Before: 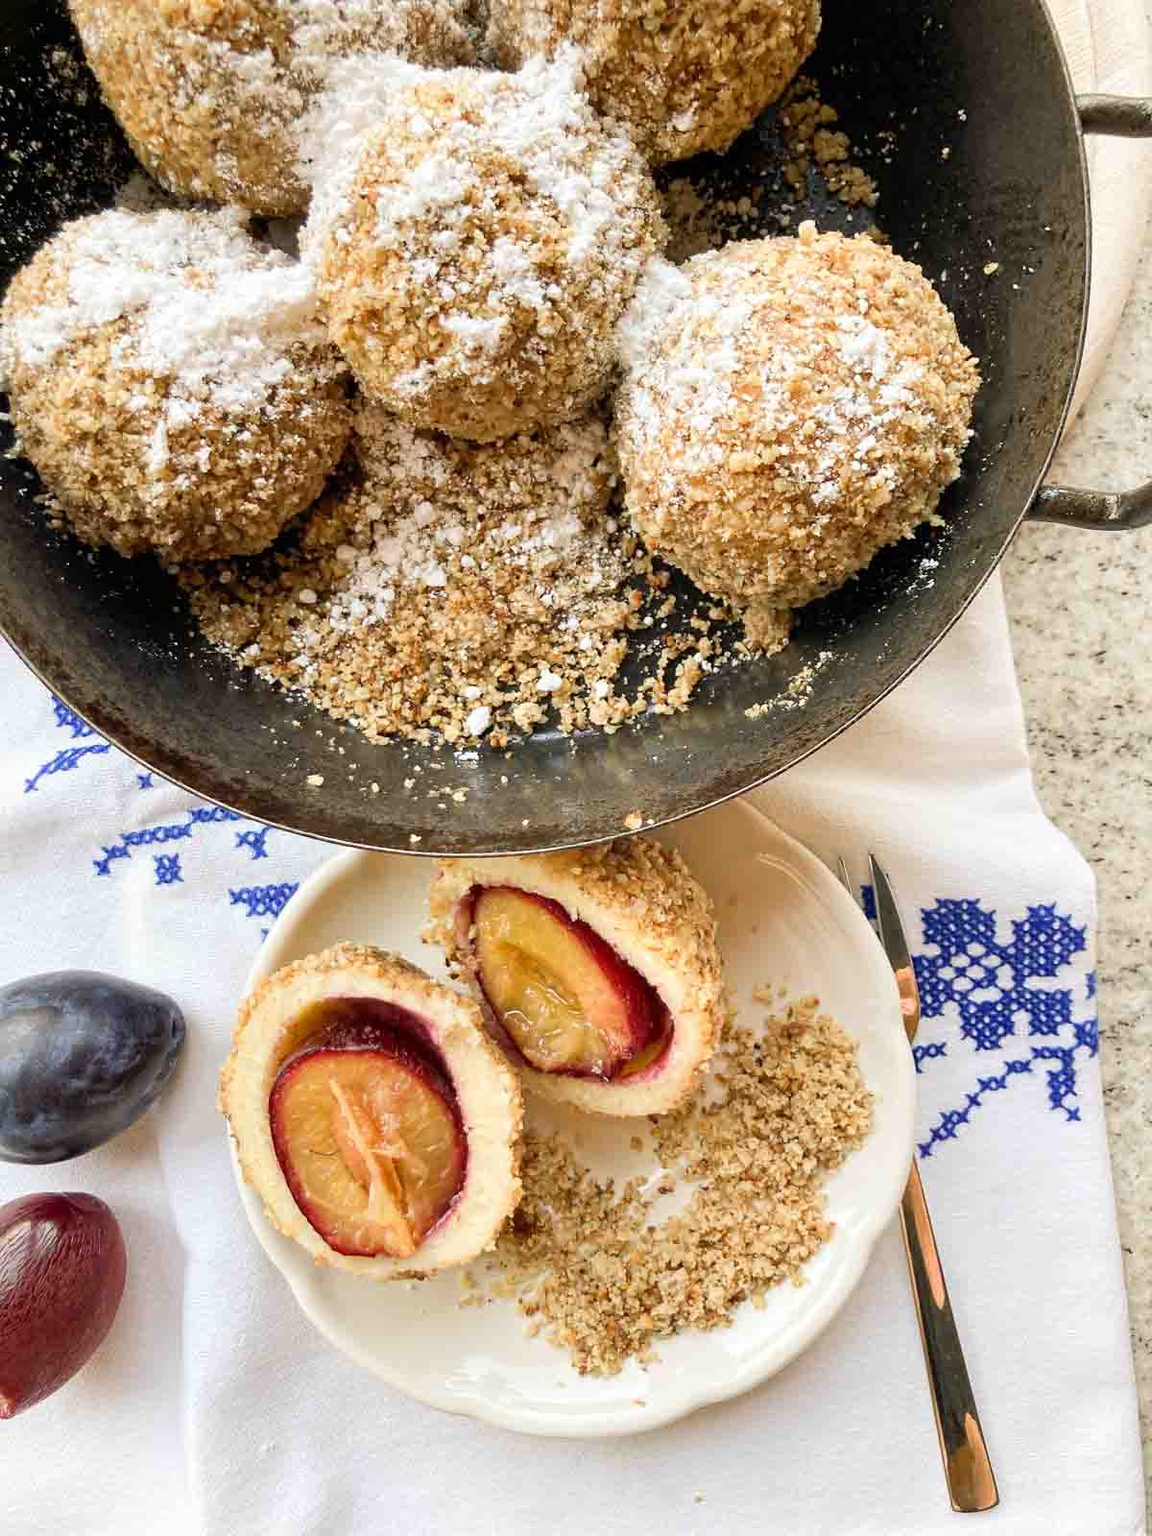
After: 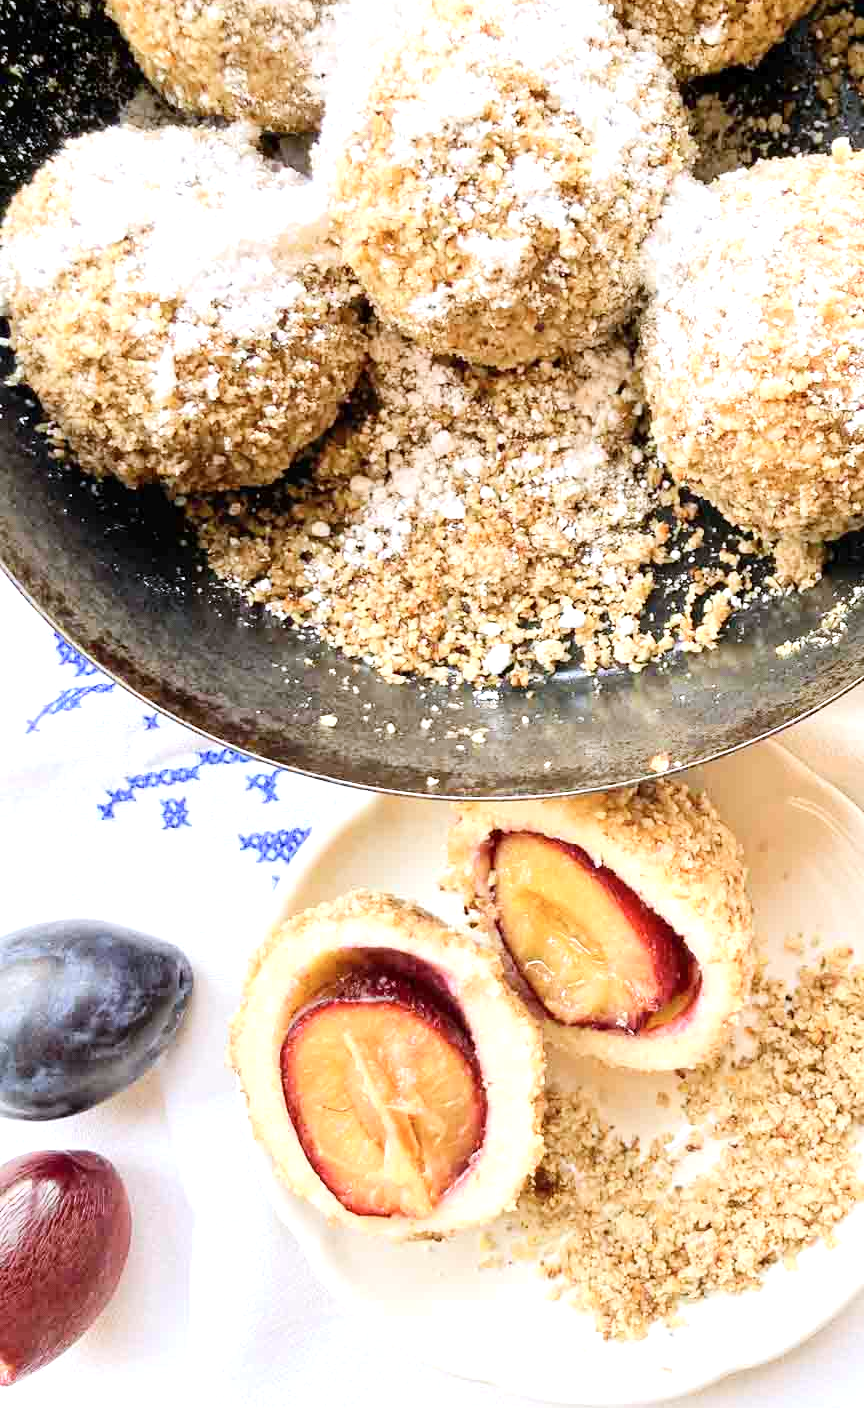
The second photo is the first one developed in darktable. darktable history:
crop: top 5.803%, right 27.864%, bottom 5.804%
contrast brightness saturation: contrast 0.11, saturation -0.17
exposure: exposure 0.6 EV, compensate highlight preservation false
white balance: red 0.984, blue 1.059
tone curve: curves: ch0 [(0, 0) (0.526, 0.642) (1, 1)], color space Lab, linked channels, preserve colors none
